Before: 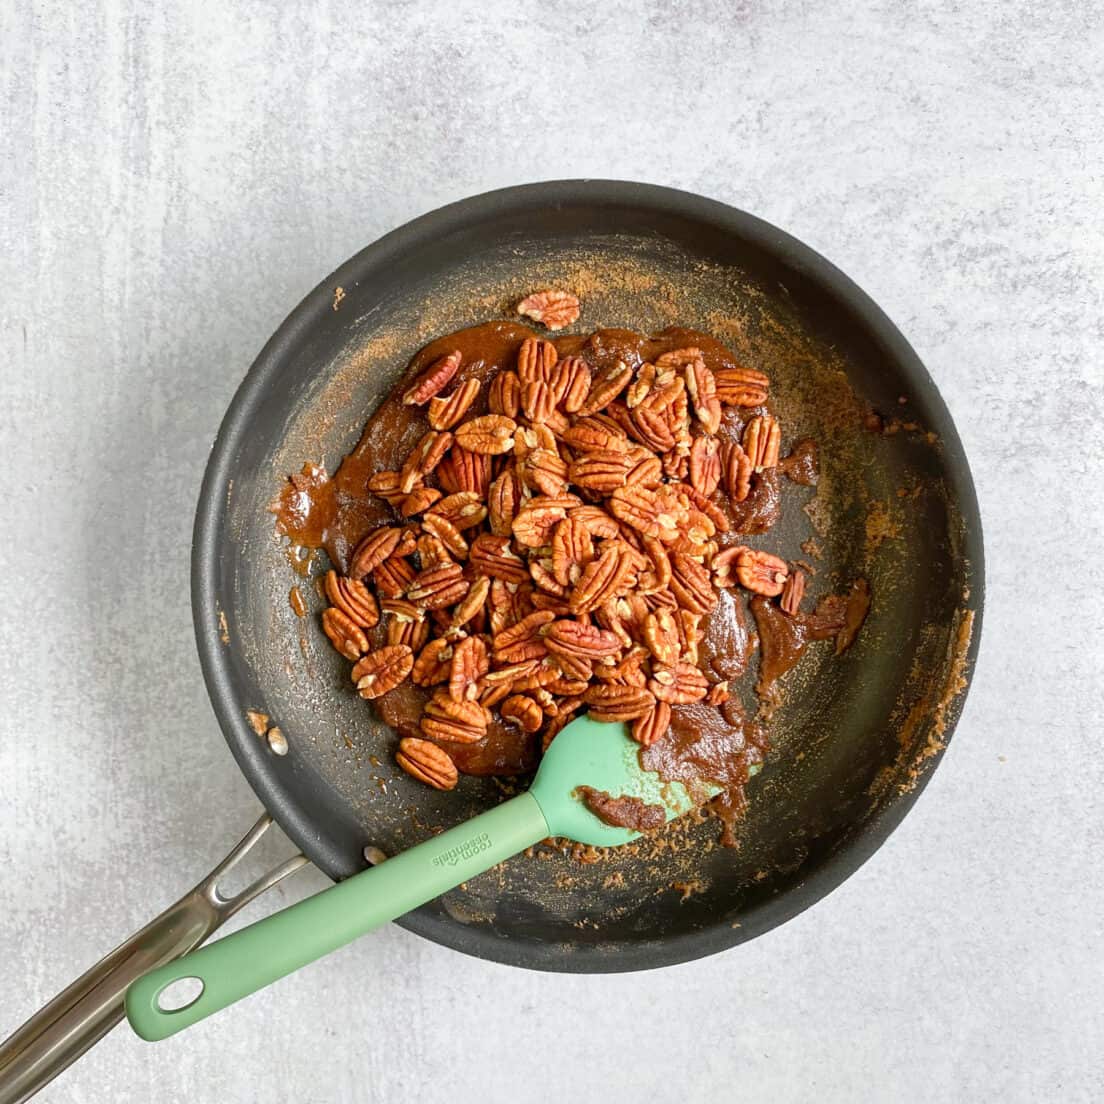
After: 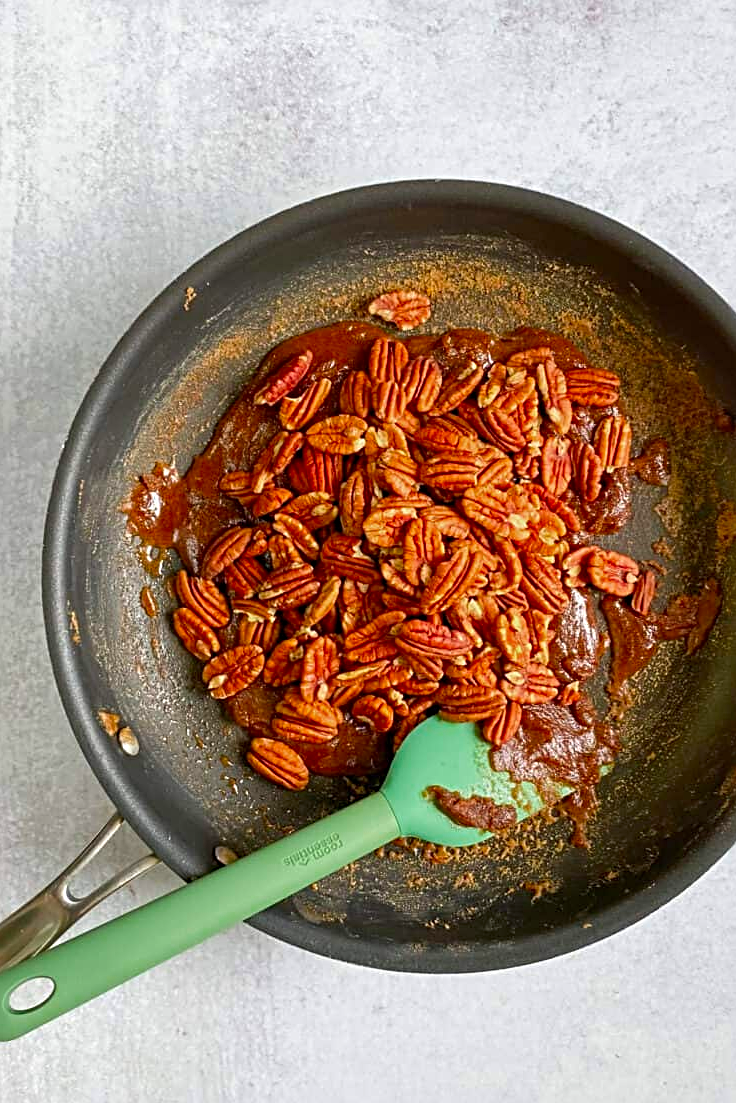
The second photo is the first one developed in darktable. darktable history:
white balance: emerald 1
sharpen: radius 3.119
color zones: curves: ch0 [(0, 0.425) (0.143, 0.422) (0.286, 0.42) (0.429, 0.419) (0.571, 0.419) (0.714, 0.42) (0.857, 0.422) (1, 0.425)]; ch1 [(0, 0.666) (0.143, 0.669) (0.286, 0.671) (0.429, 0.67) (0.571, 0.67) (0.714, 0.67) (0.857, 0.67) (1, 0.666)]
crop and rotate: left 13.537%, right 19.796%
